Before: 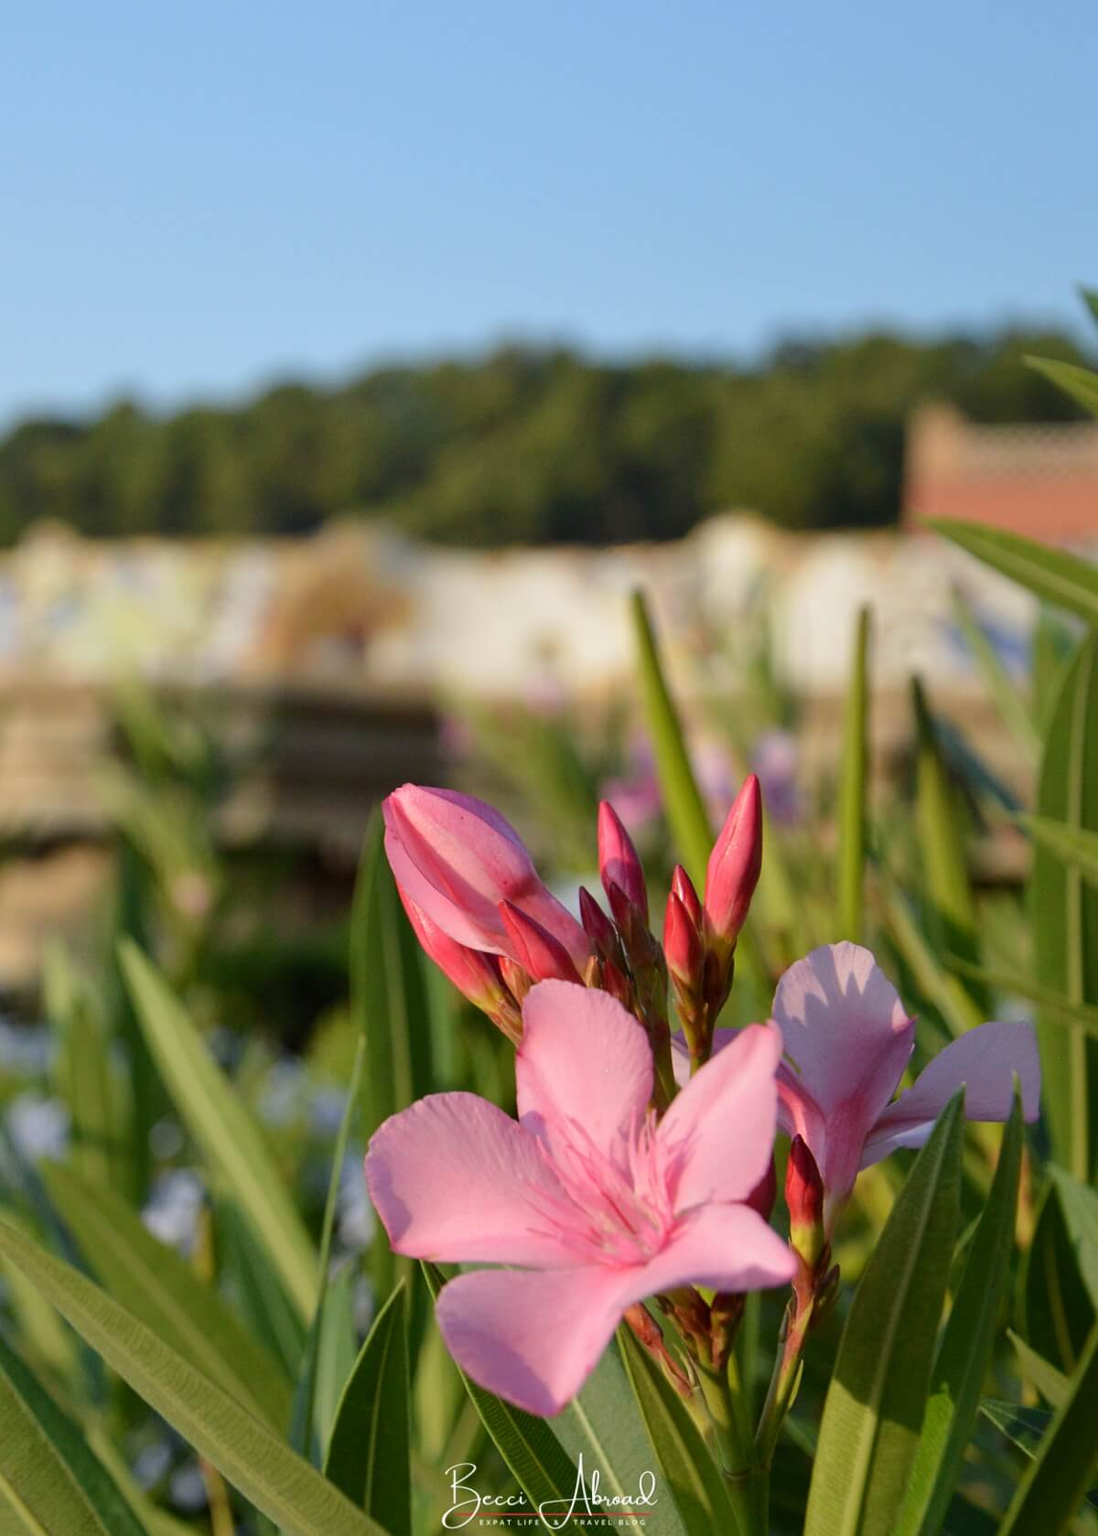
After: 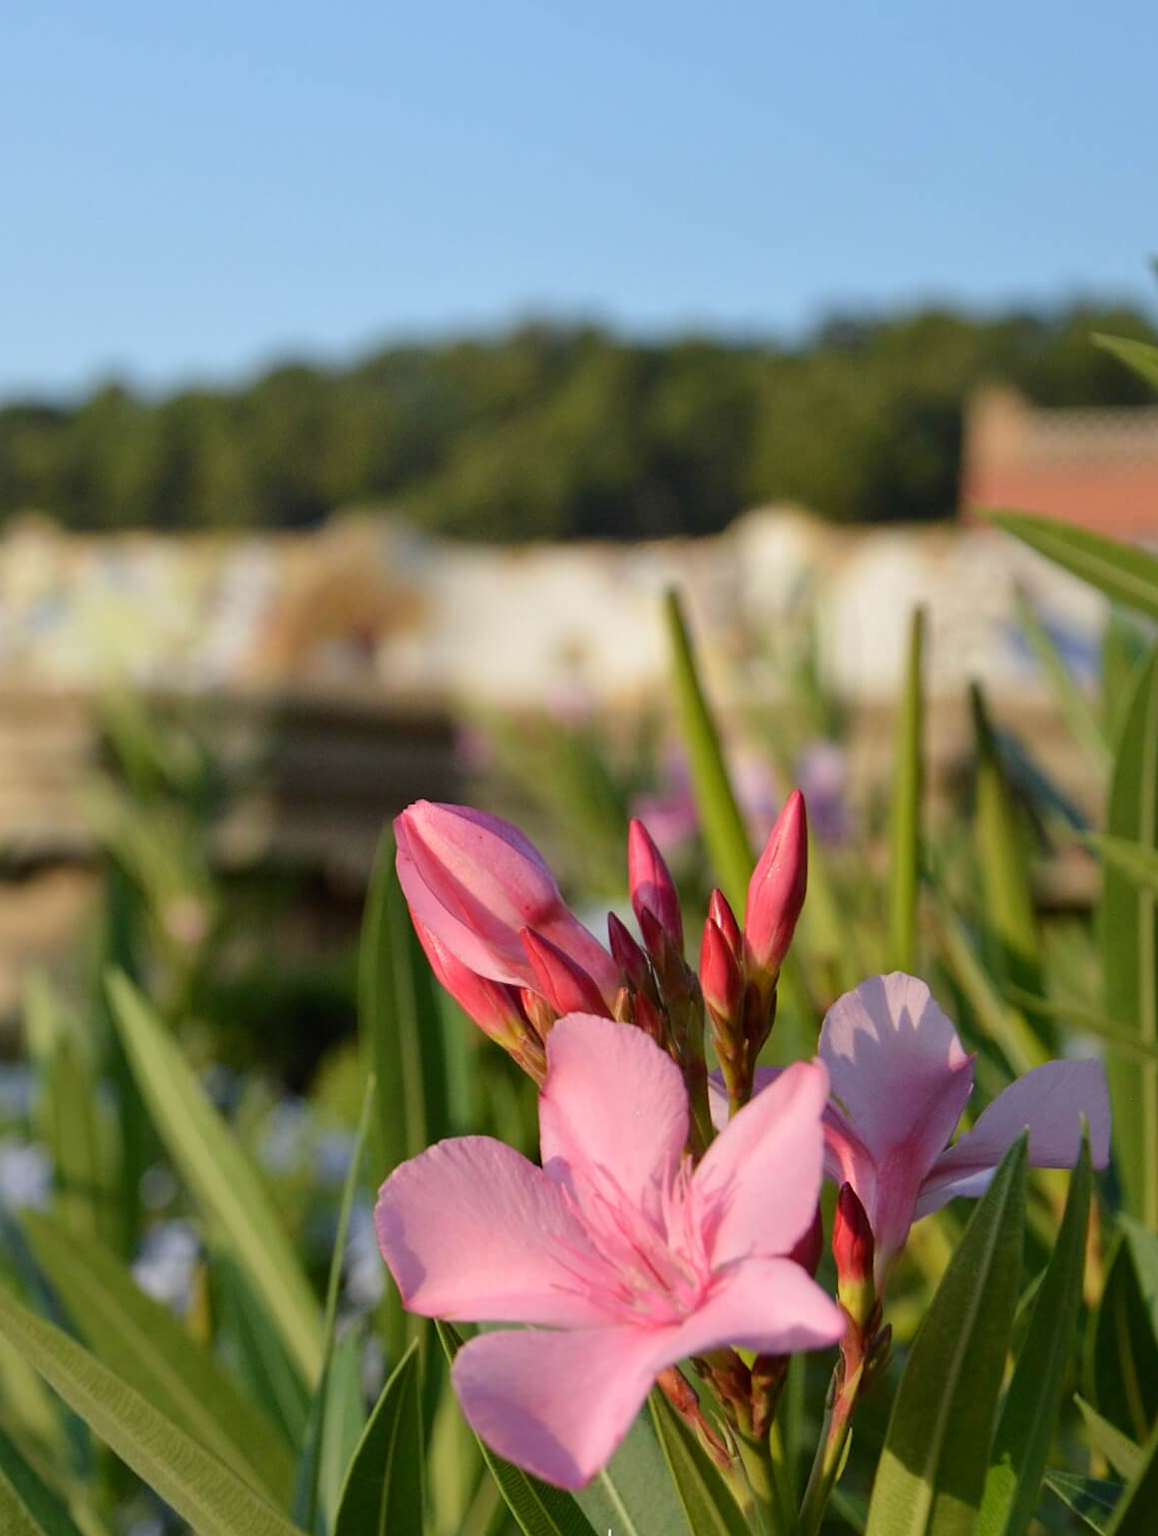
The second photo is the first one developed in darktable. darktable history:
tone equalizer: on, module defaults
crop: left 1.964%, top 3.251%, right 1.122%, bottom 4.933%
